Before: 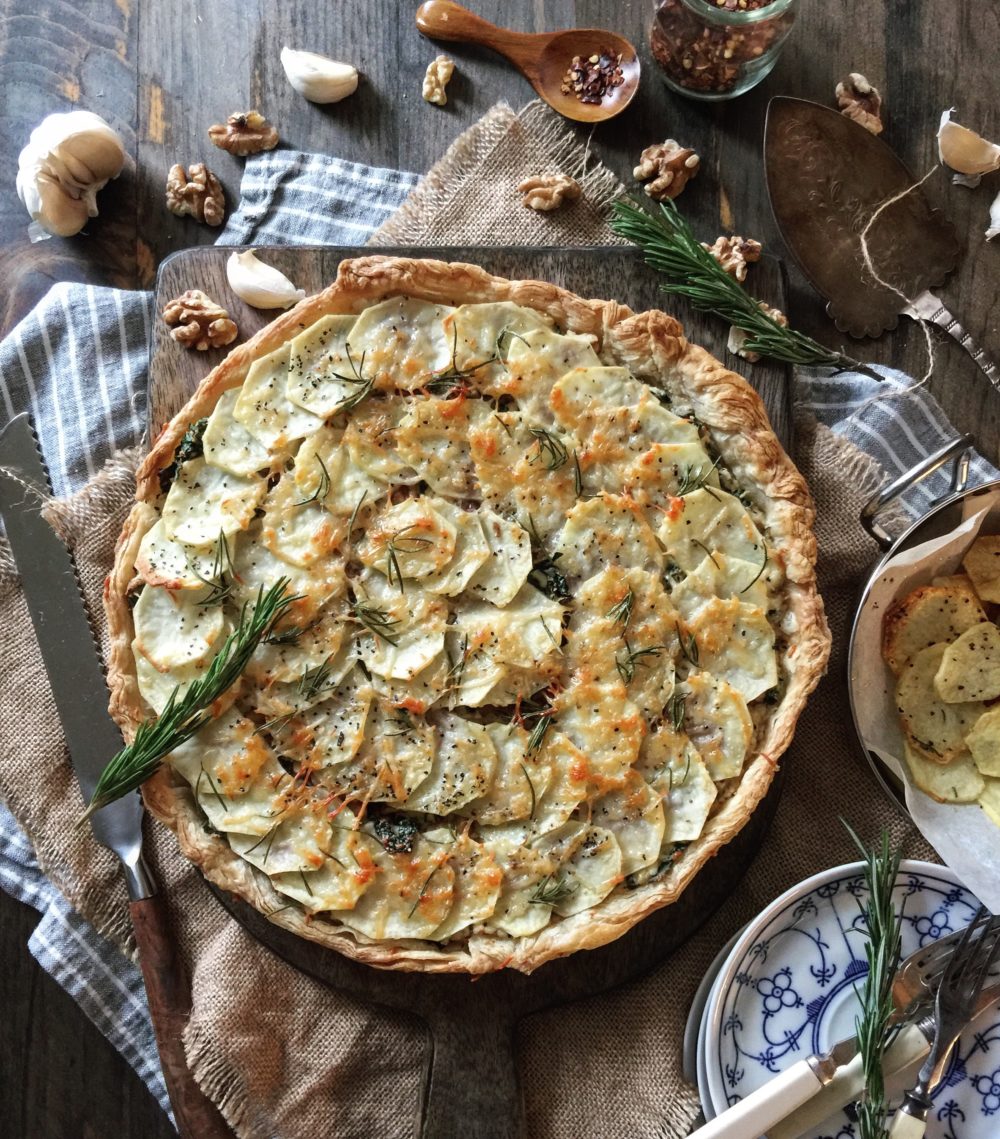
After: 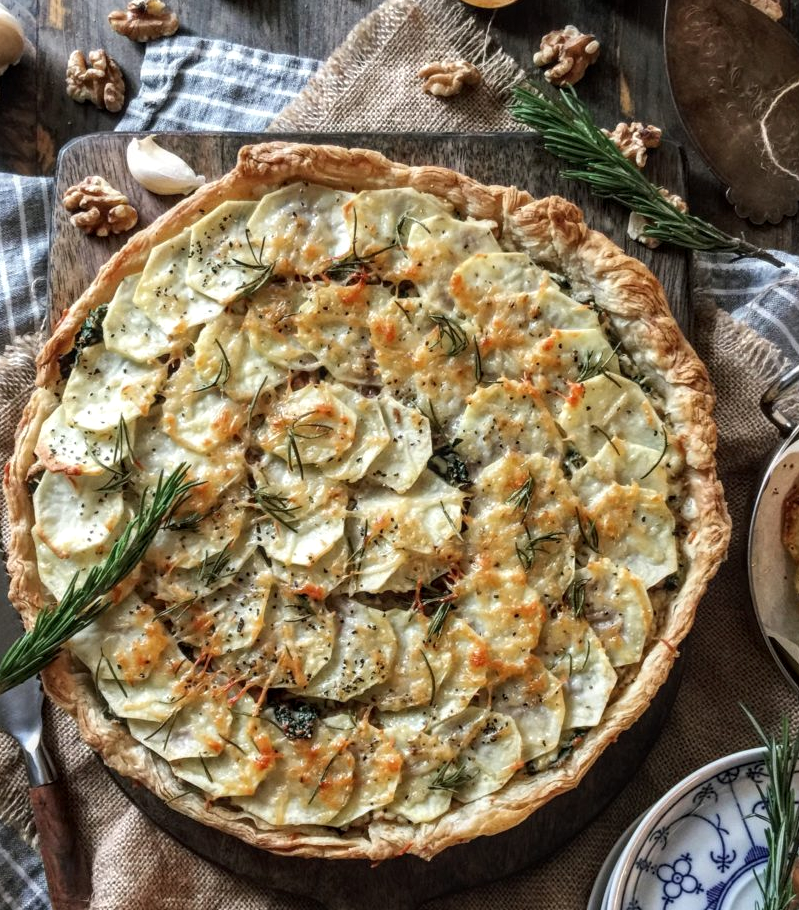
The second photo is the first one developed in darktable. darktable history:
crop and rotate: left 10.071%, top 10.071%, right 10.02%, bottom 10.02%
local contrast: on, module defaults
